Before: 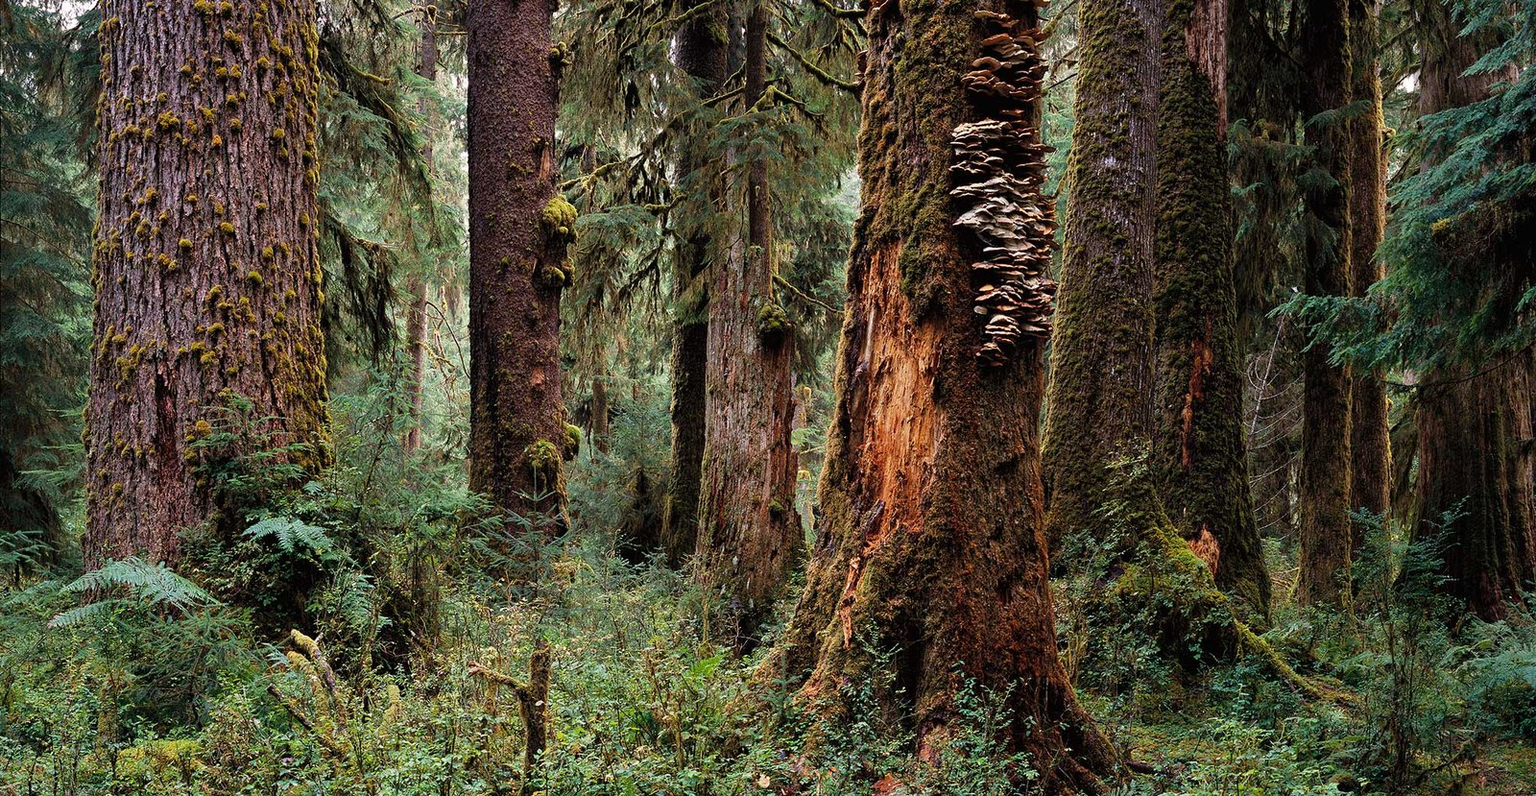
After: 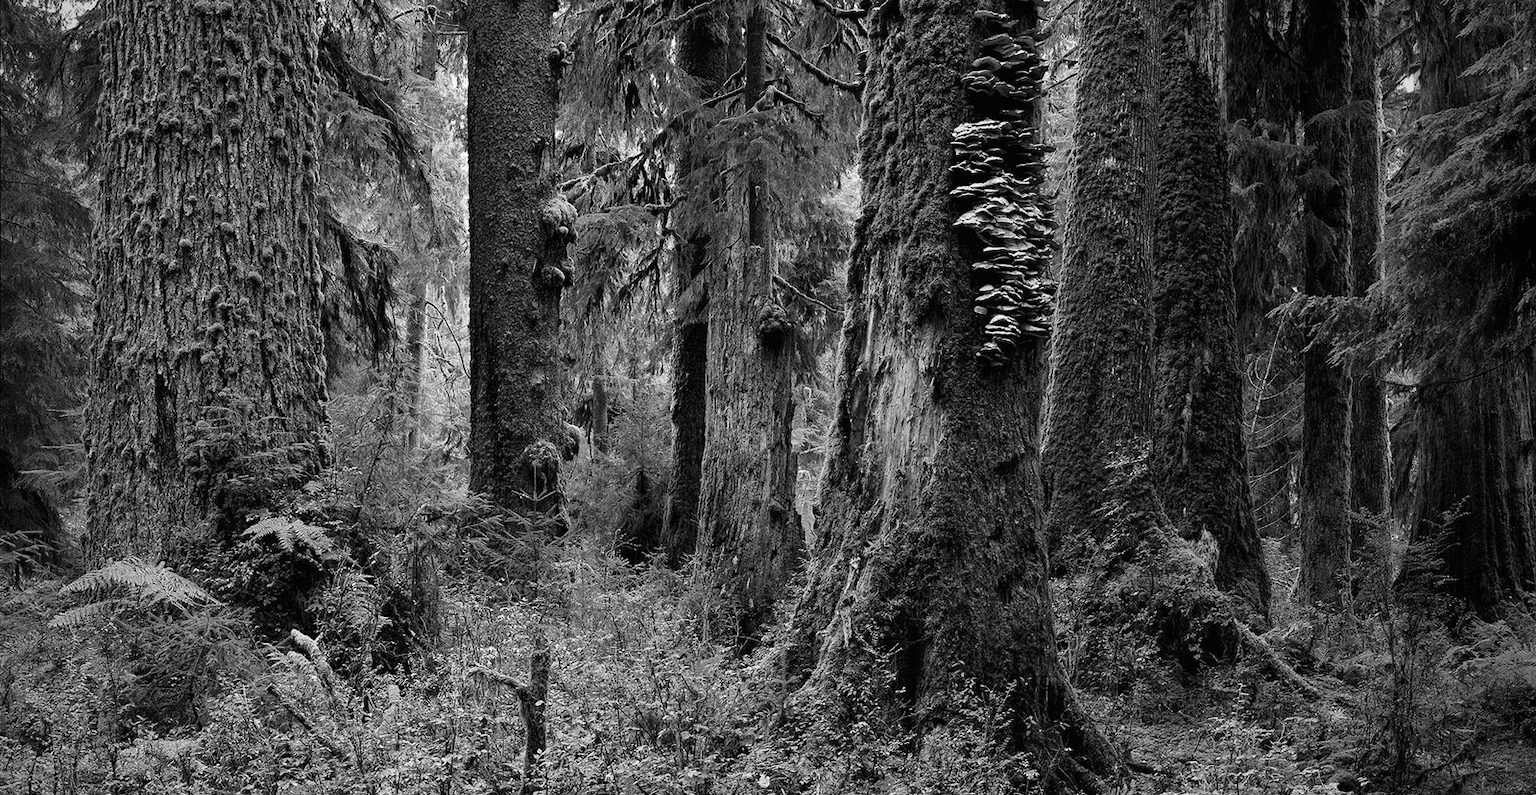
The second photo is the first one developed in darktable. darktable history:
contrast brightness saturation: contrast 0.04, saturation 0.16
vignetting: brightness -0.629, saturation -0.007, center (-0.028, 0.239)
color correction: highlights a* 12.23, highlights b* 5.41
color zones: curves: ch1 [(0.077, 0.436) (0.25, 0.5) (0.75, 0.5)]
monochrome: on, module defaults
white balance: emerald 1
